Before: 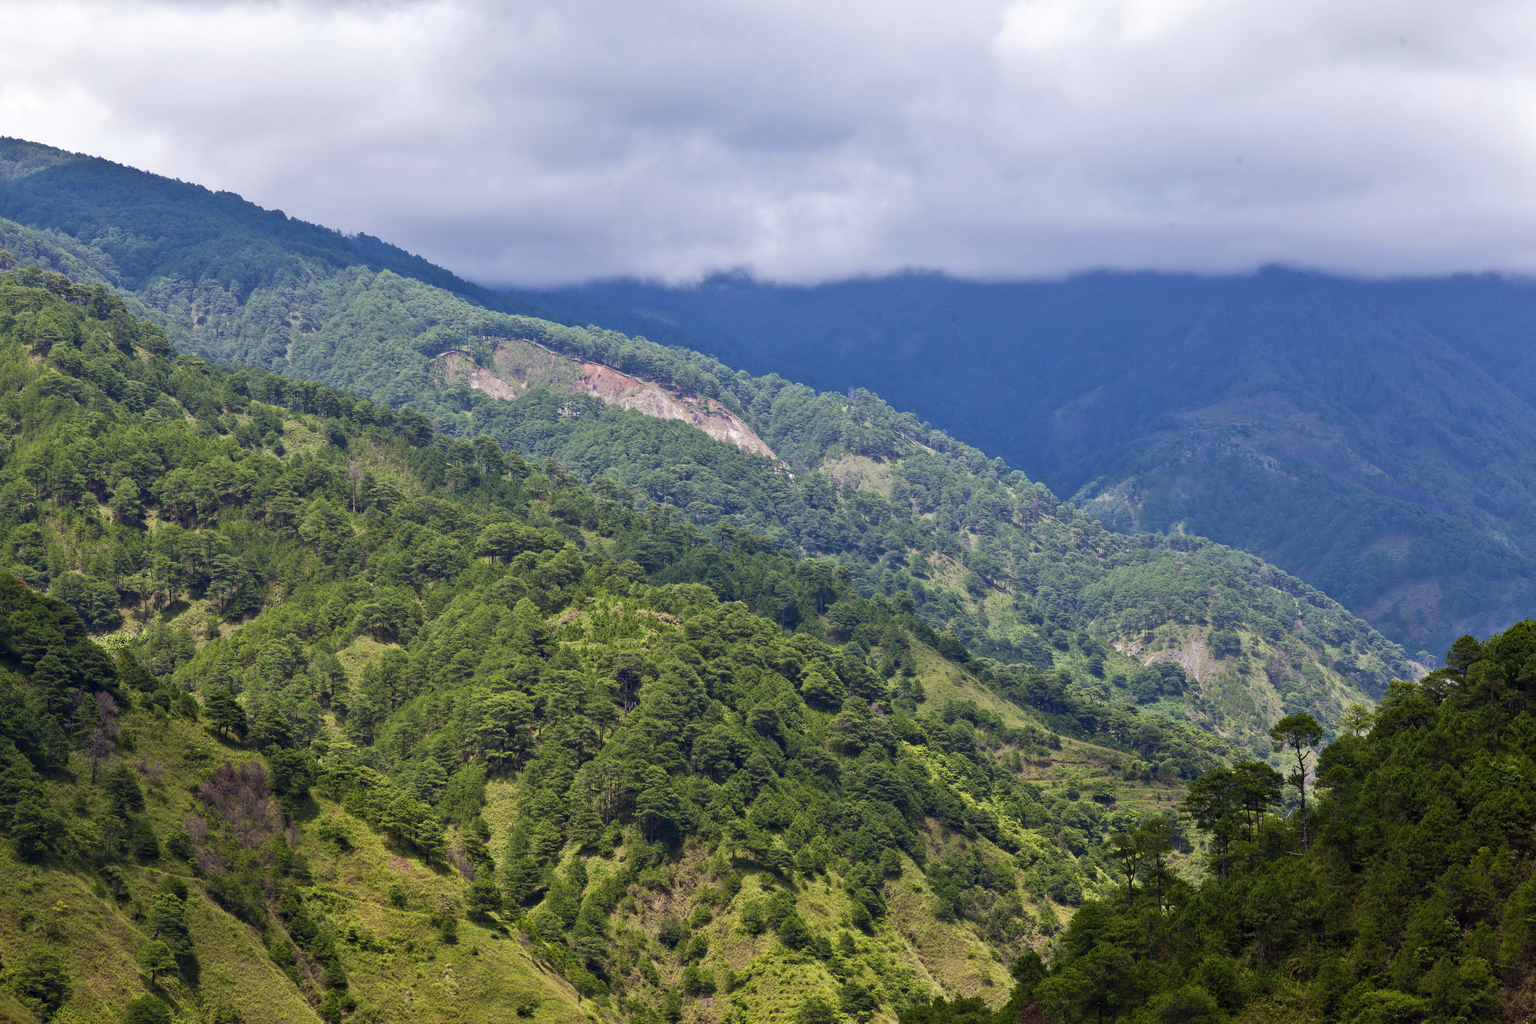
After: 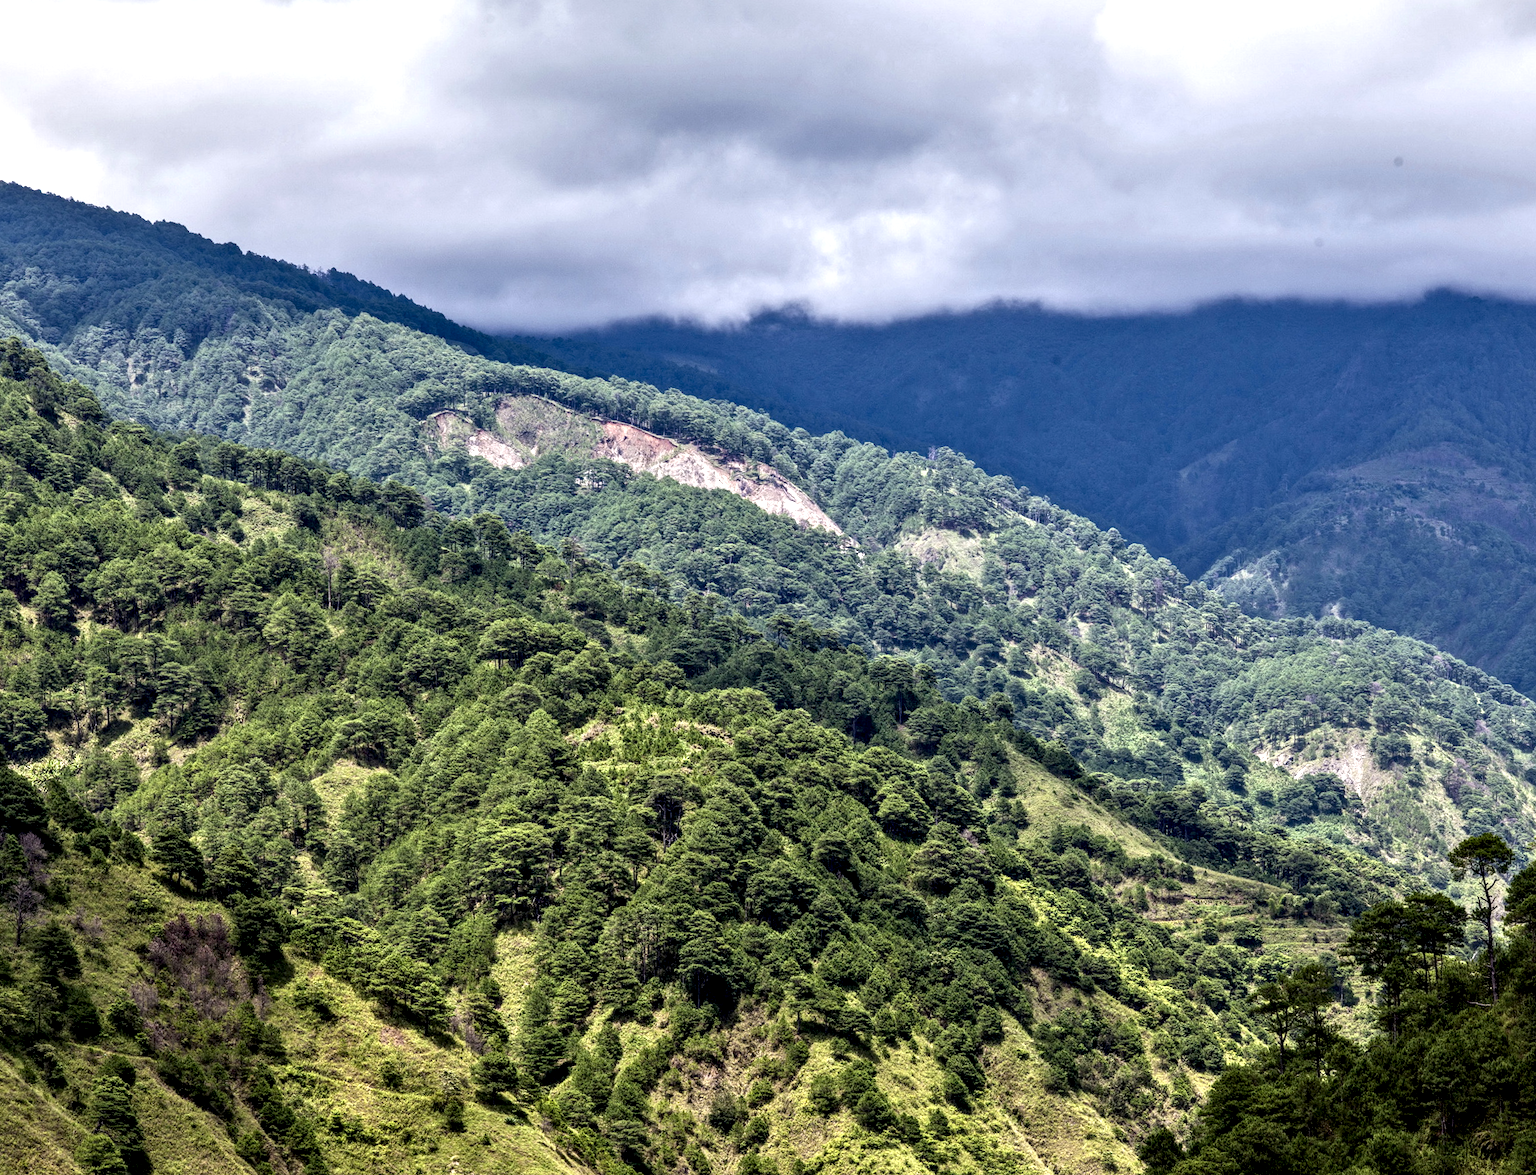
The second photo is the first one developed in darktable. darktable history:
exposure: exposure 0.127 EV, compensate highlight preservation false
crop and rotate: angle 1°, left 4.281%, top 0.642%, right 11.383%, bottom 2.486%
local contrast: detail 203%
